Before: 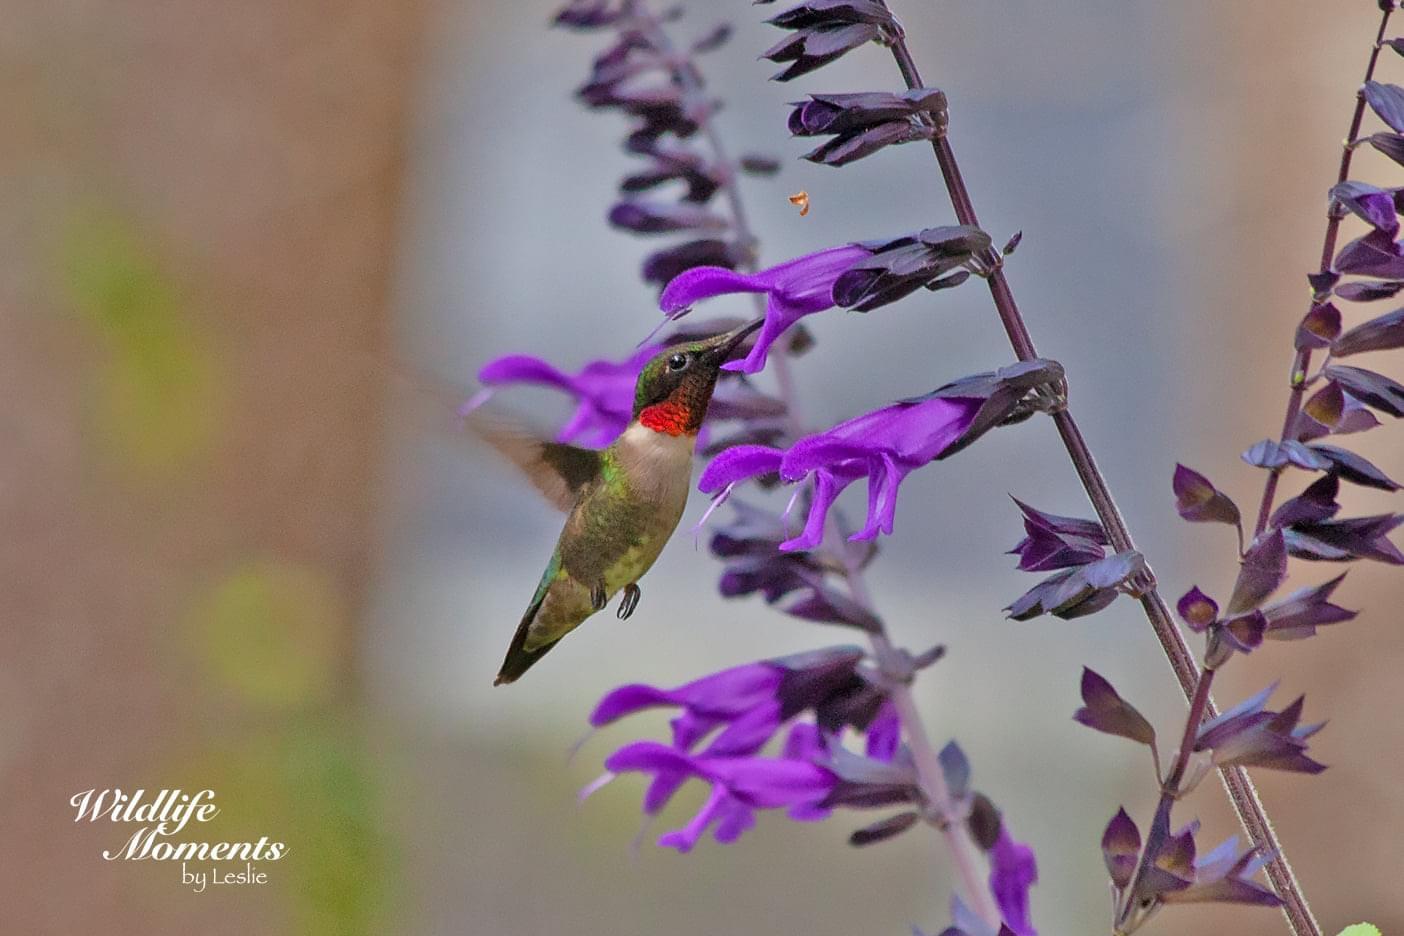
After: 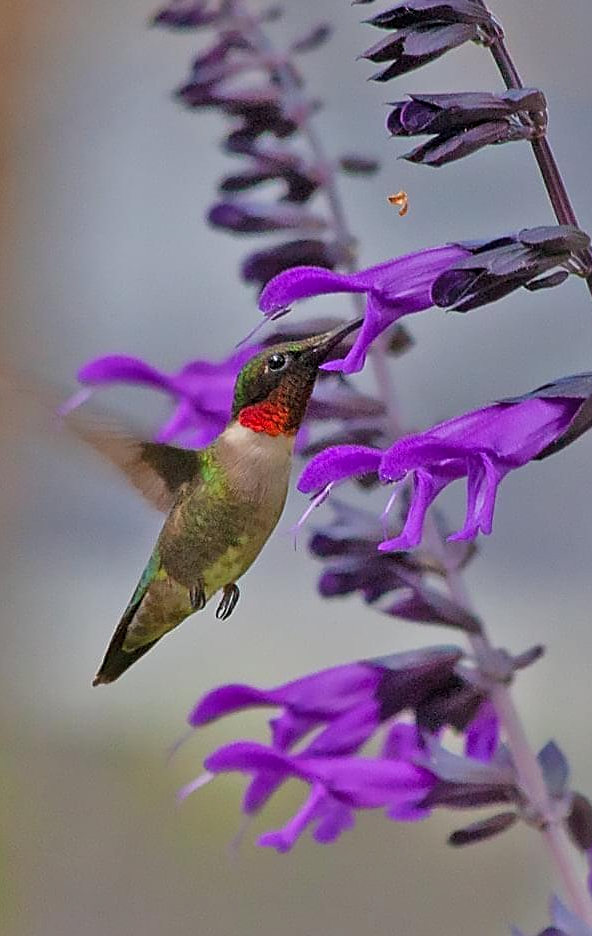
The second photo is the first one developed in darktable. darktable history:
crop: left 28.583%, right 29.231%
shadows and highlights: shadows 25, white point adjustment -3, highlights -30
sharpen: on, module defaults
